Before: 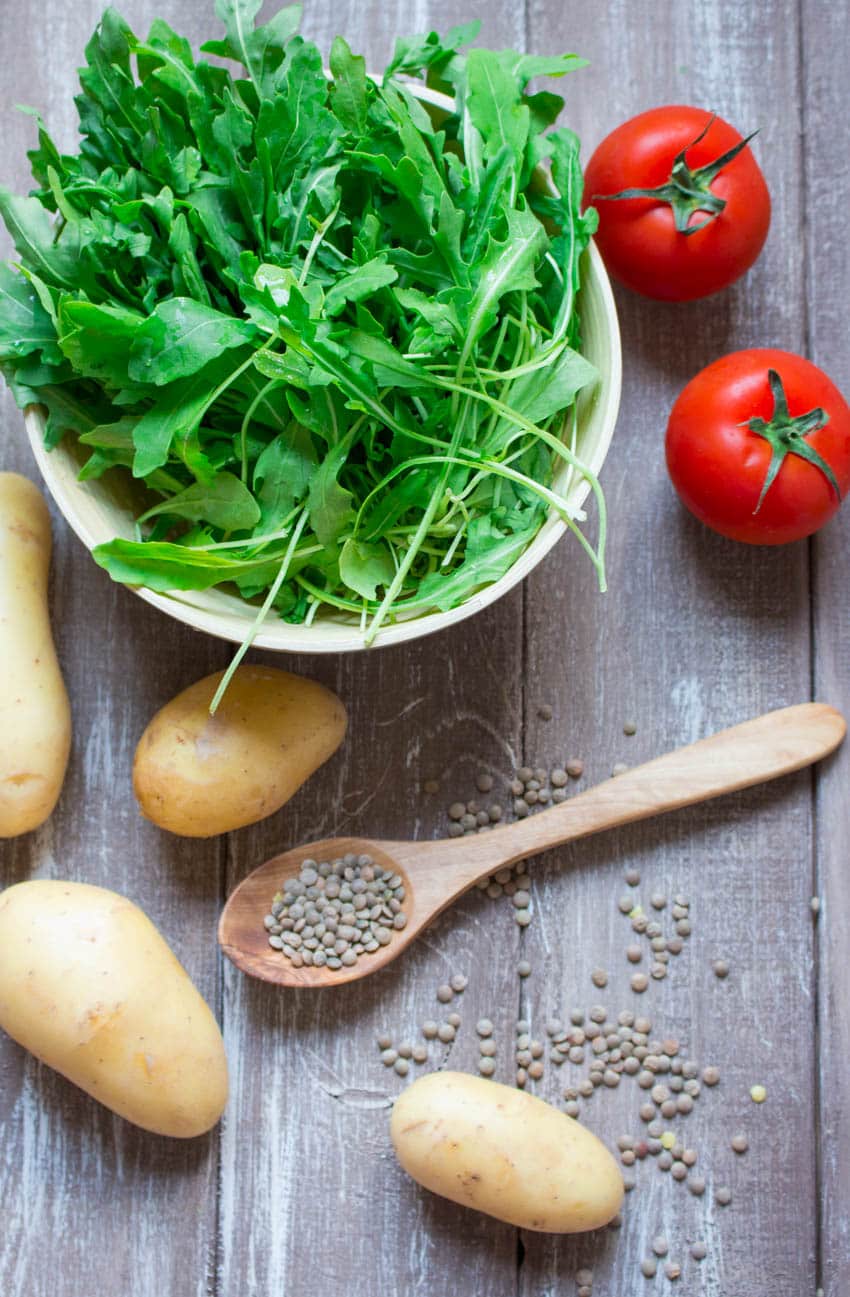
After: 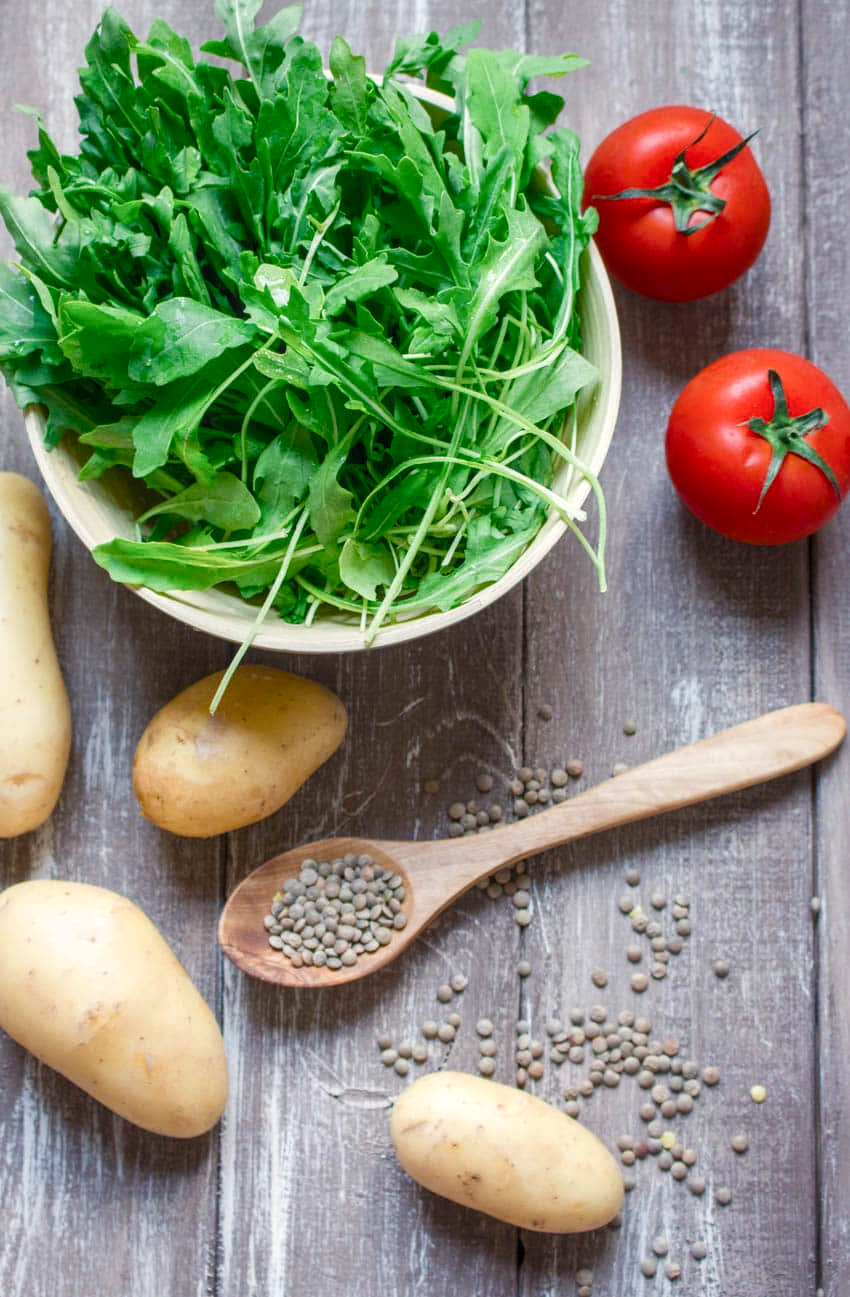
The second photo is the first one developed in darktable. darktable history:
color balance rgb: shadows lift › chroma 2%, shadows lift › hue 250°, power › hue 326.4°, highlights gain › chroma 2%, highlights gain › hue 64.8°, global offset › luminance 0.5%, global offset › hue 58.8°, perceptual saturation grading › highlights -25%, perceptual saturation grading › shadows 30%, global vibrance 15%
local contrast: on, module defaults
